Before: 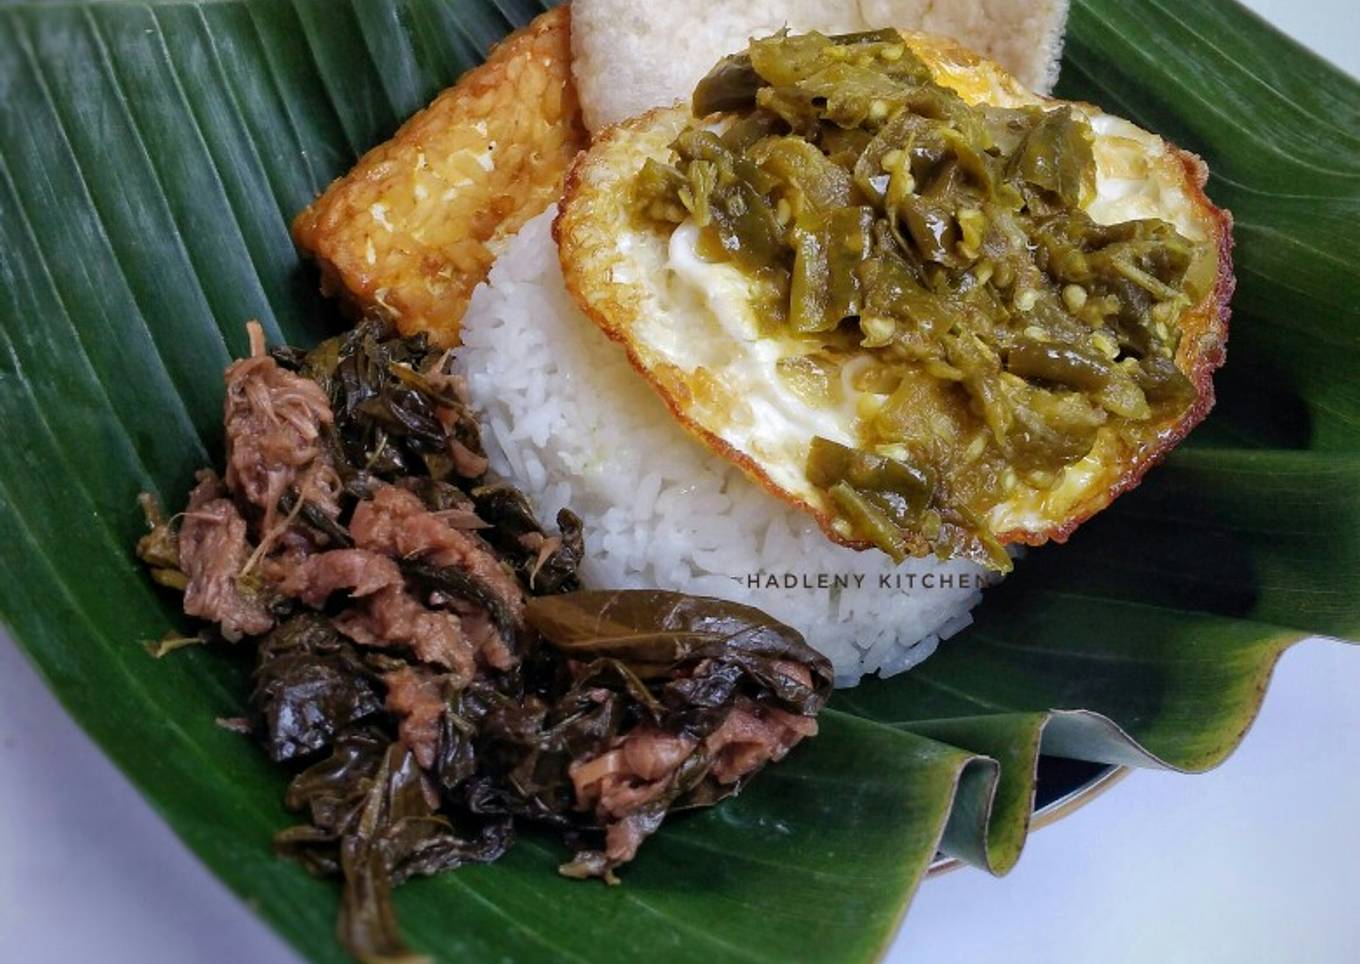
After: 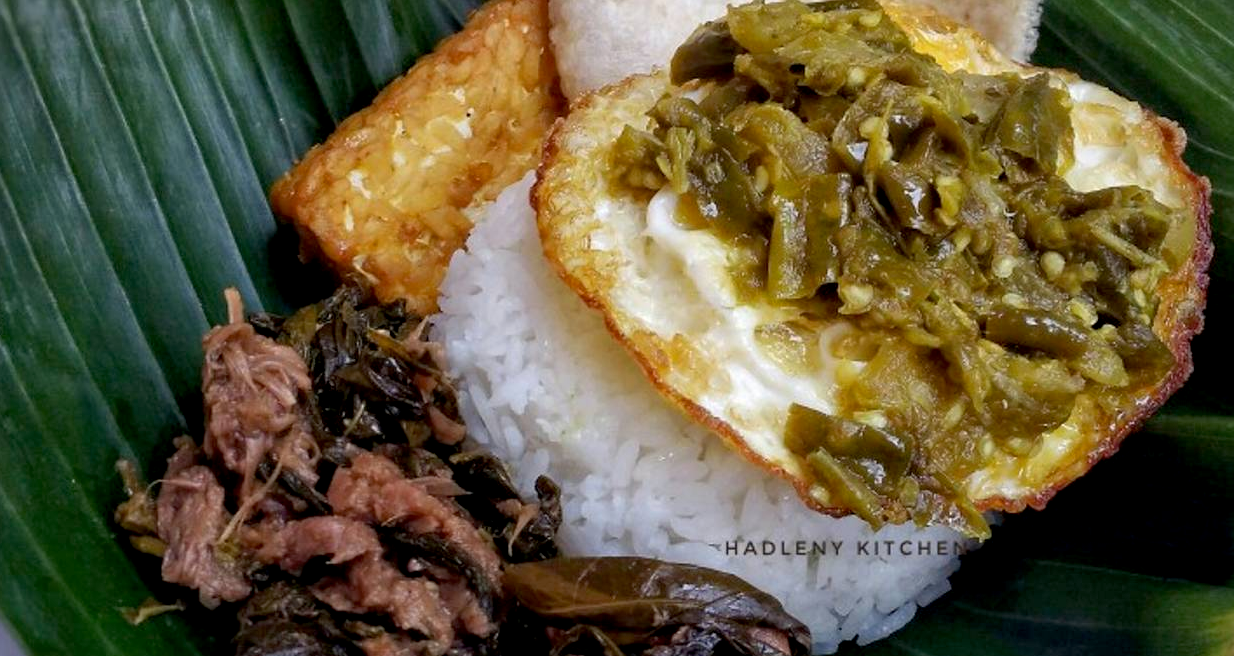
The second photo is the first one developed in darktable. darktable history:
exposure: black level correction 0.007, compensate highlight preservation false
crop: left 1.619%, top 3.457%, right 7.637%, bottom 28.491%
